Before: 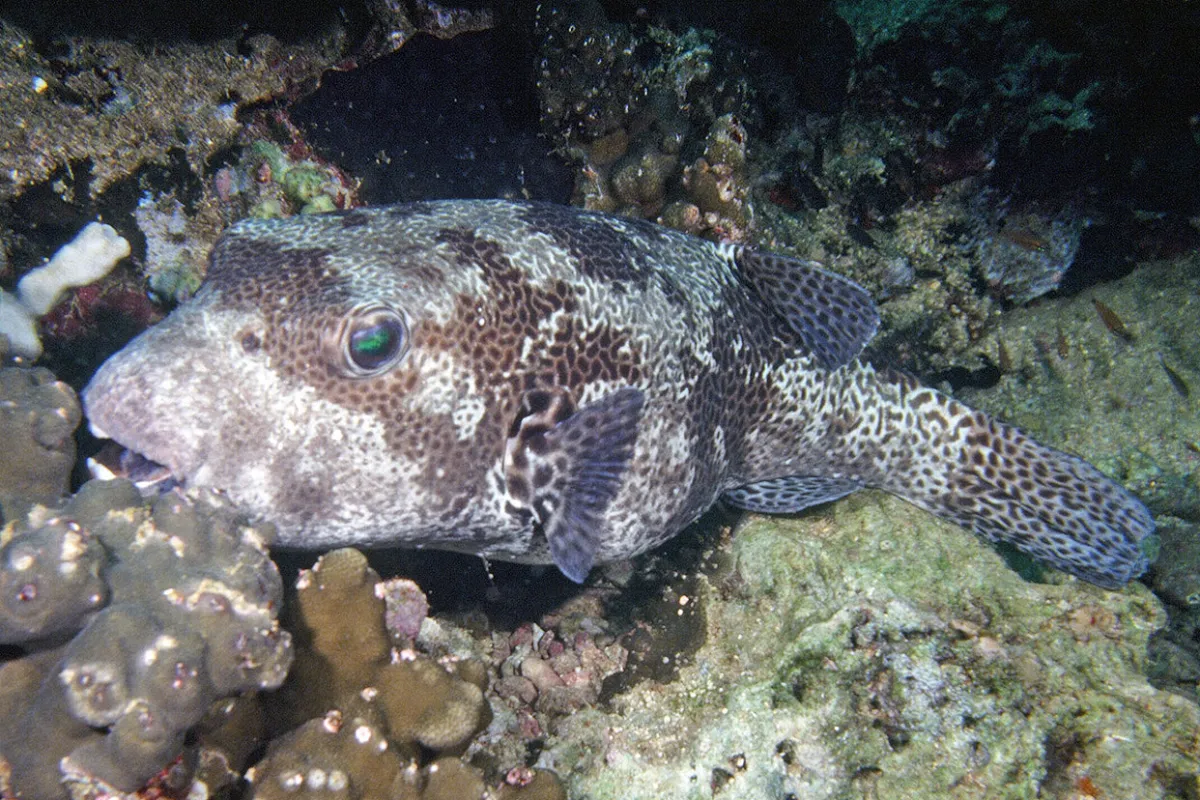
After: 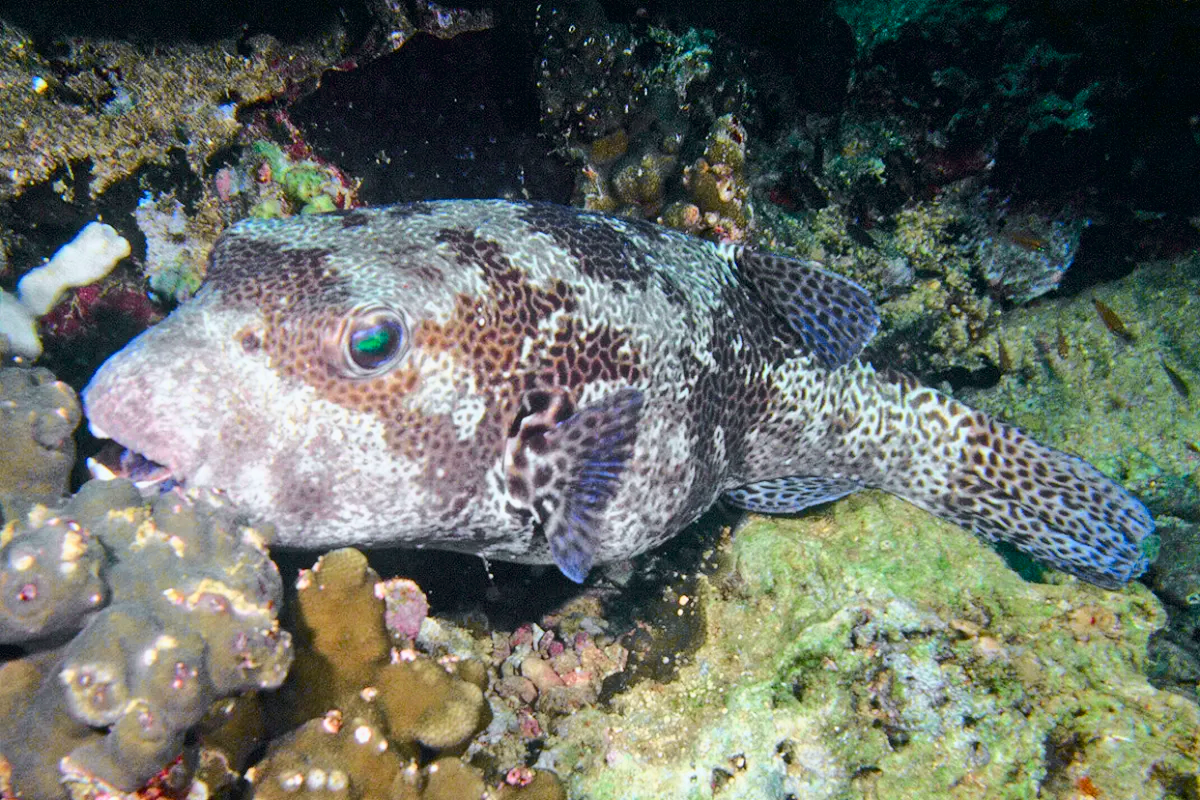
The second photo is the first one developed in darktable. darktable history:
color balance rgb: linear chroma grading › global chroma 15%, perceptual saturation grading › global saturation 30%
tone curve: curves: ch0 [(0, 0) (0.035, 0.017) (0.131, 0.108) (0.279, 0.279) (0.476, 0.554) (0.617, 0.693) (0.704, 0.77) (0.801, 0.854) (0.895, 0.927) (1, 0.976)]; ch1 [(0, 0) (0.318, 0.278) (0.444, 0.427) (0.493, 0.488) (0.504, 0.497) (0.537, 0.538) (0.594, 0.616) (0.746, 0.764) (1, 1)]; ch2 [(0, 0) (0.316, 0.292) (0.381, 0.37) (0.423, 0.448) (0.476, 0.482) (0.502, 0.495) (0.529, 0.547) (0.583, 0.608) (0.639, 0.657) (0.7, 0.7) (0.861, 0.808) (1, 0.951)], color space Lab, independent channels, preserve colors none
